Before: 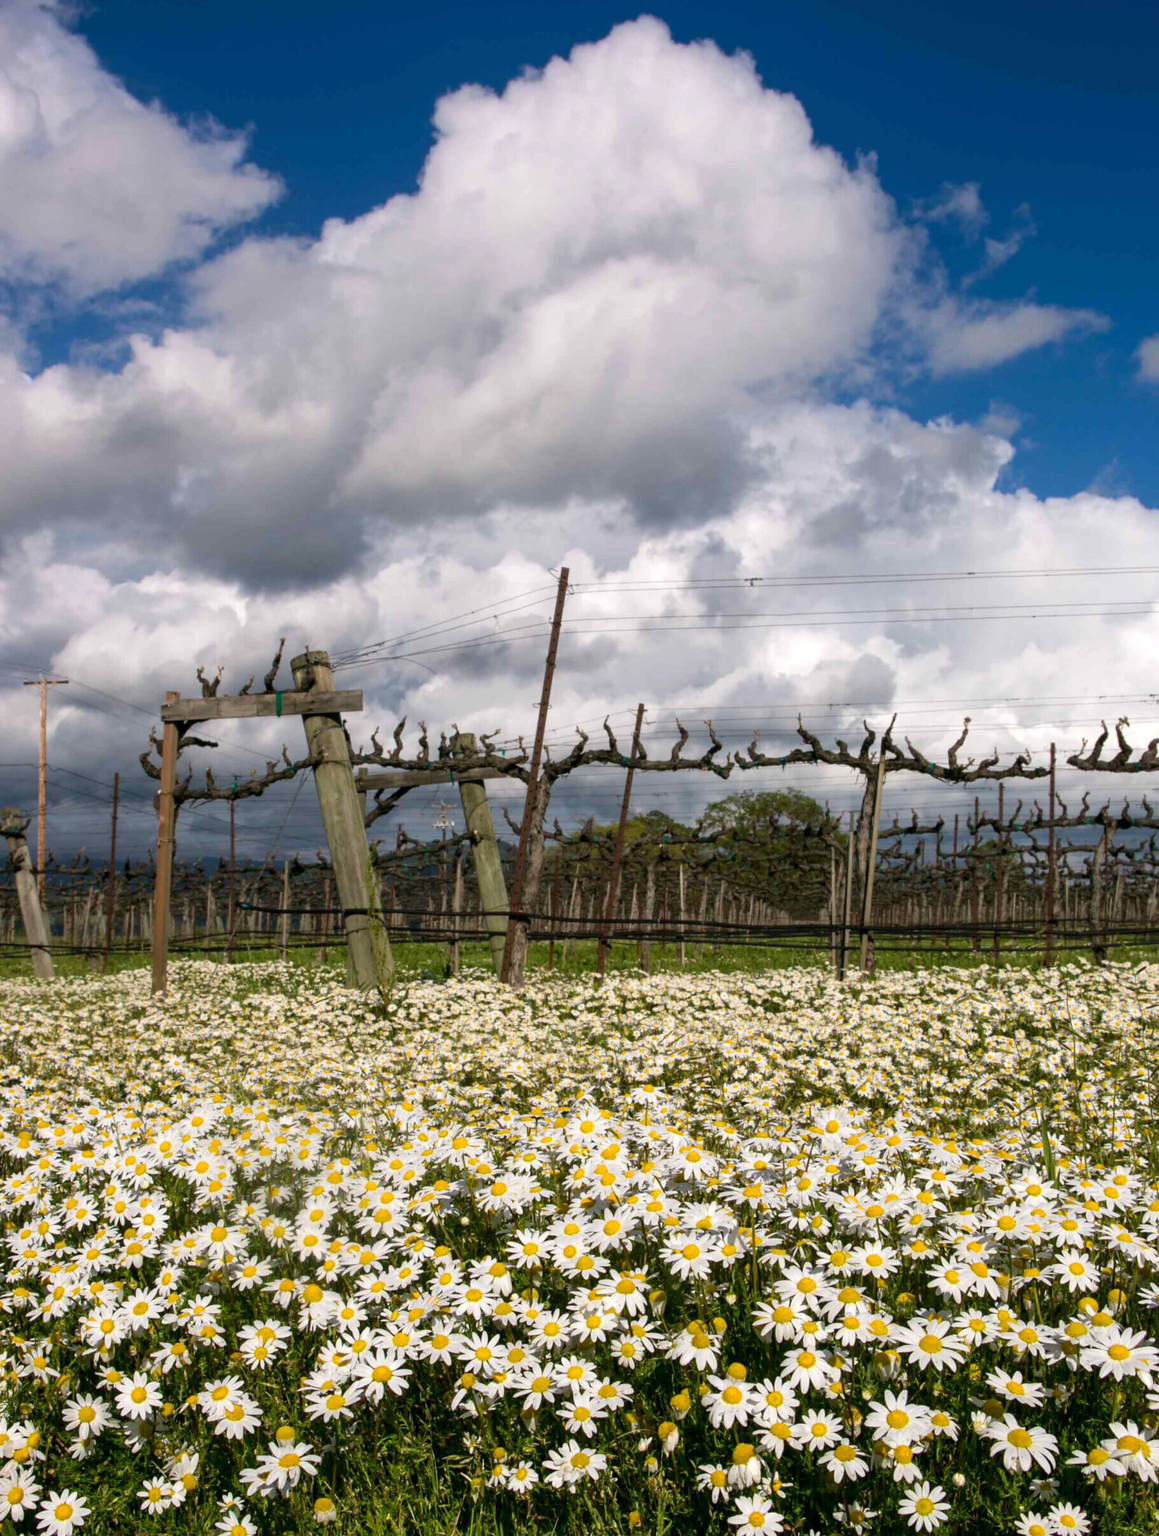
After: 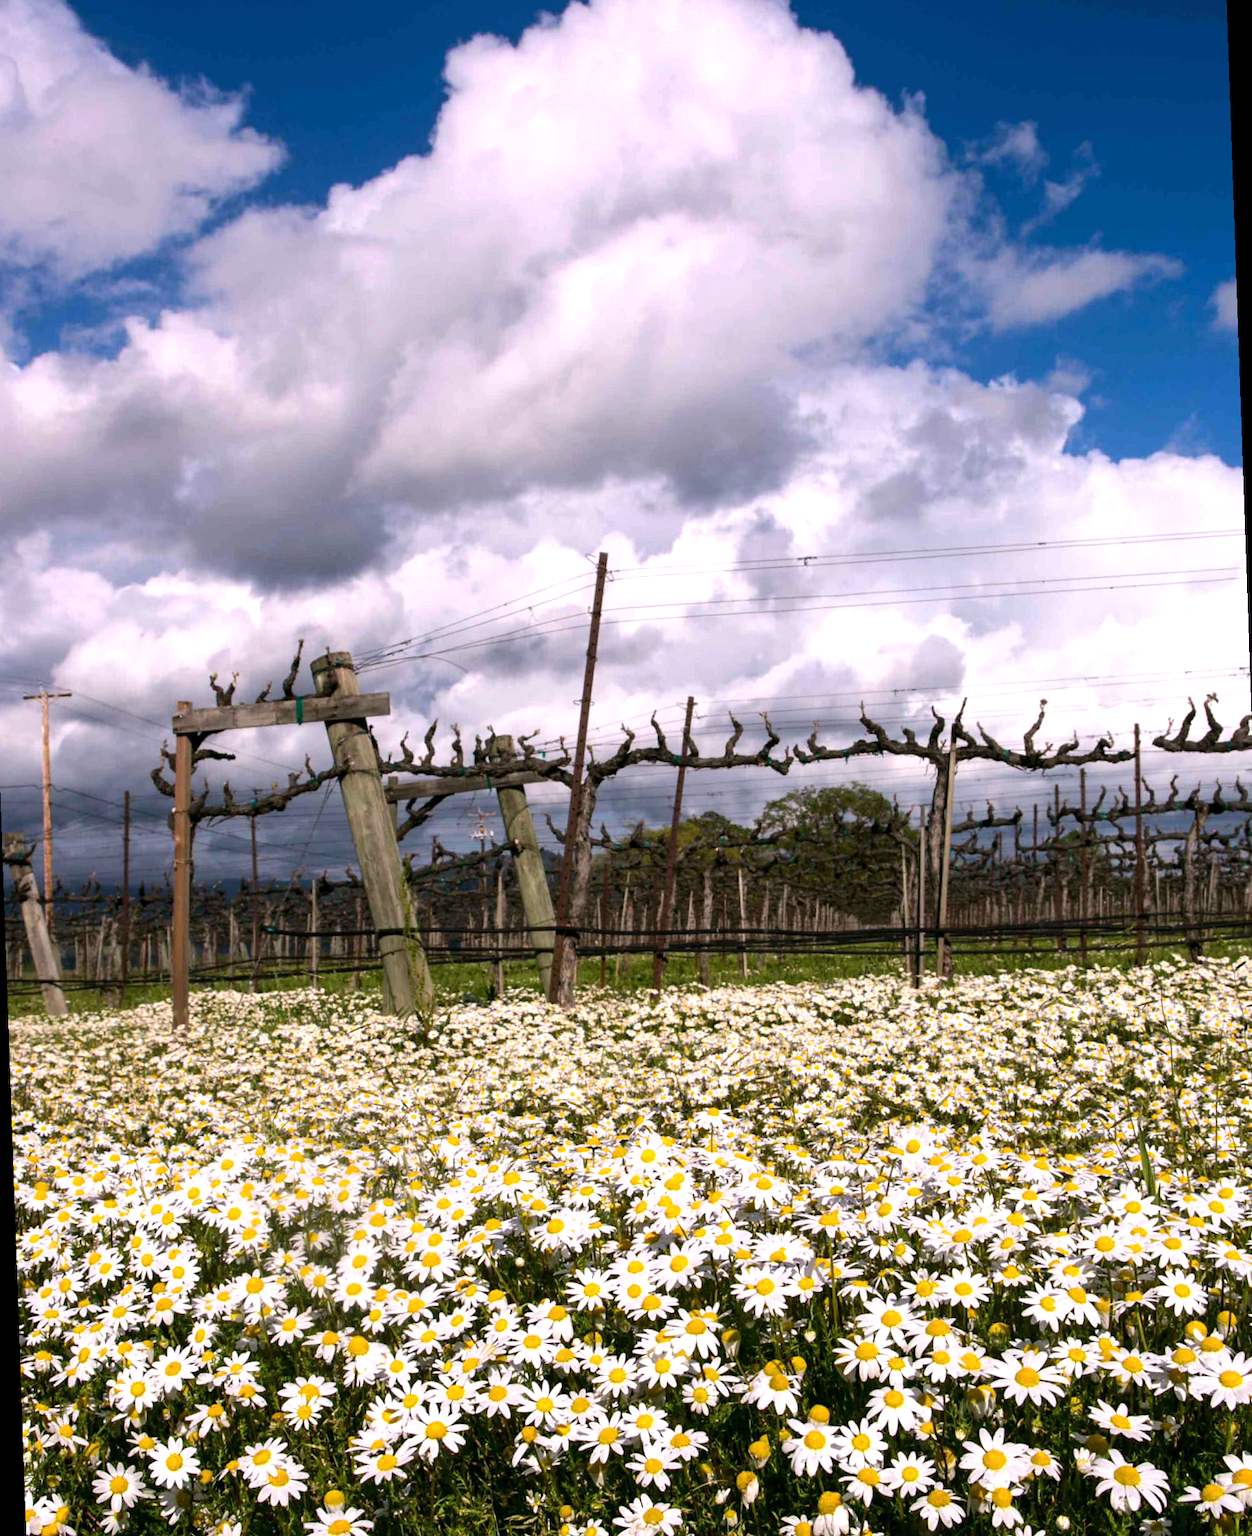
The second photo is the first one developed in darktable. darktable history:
rotate and perspective: rotation -2°, crop left 0.022, crop right 0.978, crop top 0.049, crop bottom 0.951
tone equalizer: -8 EV -0.417 EV, -7 EV -0.389 EV, -6 EV -0.333 EV, -5 EV -0.222 EV, -3 EV 0.222 EV, -2 EV 0.333 EV, -1 EV 0.389 EV, +0 EV 0.417 EV, edges refinement/feathering 500, mask exposure compensation -1.57 EV, preserve details no
white balance: red 1.05, blue 1.072
